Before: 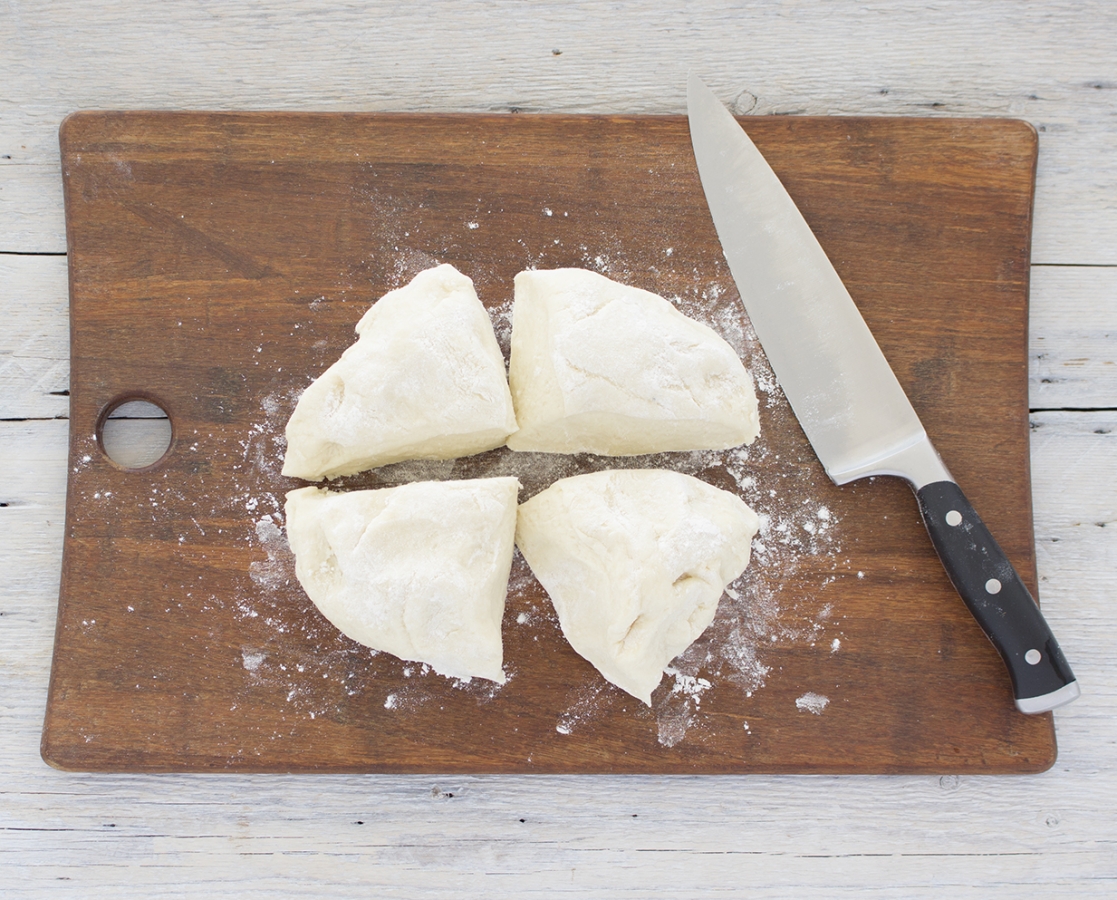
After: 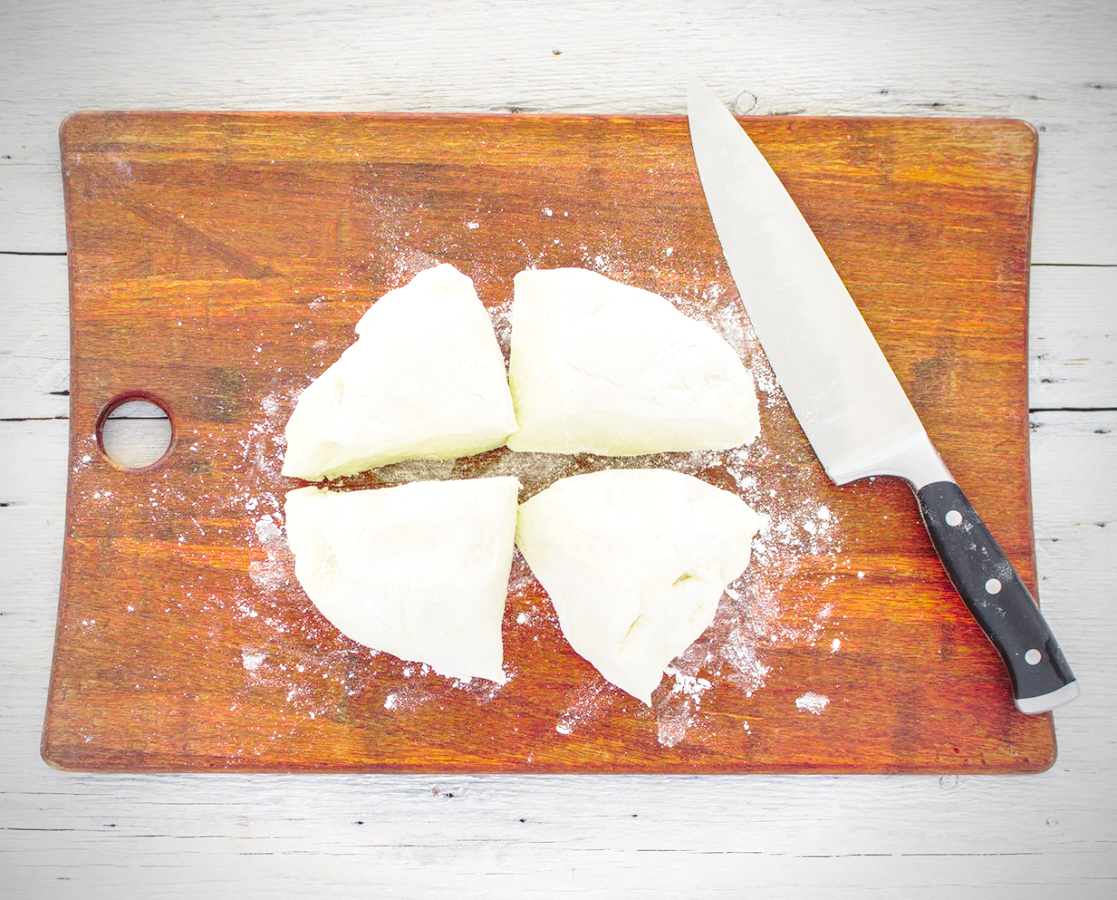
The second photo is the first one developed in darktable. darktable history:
base curve: curves: ch0 [(0, 0) (0.028, 0.03) (0.121, 0.232) (0.46, 0.748) (0.859, 0.968) (1, 1)], preserve colors none
color balance rgb: perceptual saturation grading › global saturation 25%, global vibrance 20%
color zones: curves: ch0 [(0, 0.533) (0.126, 0.533) (0.234, 0.533) (0.368, 0.357) (0.5, 0.5) (0.625, 0.5) (0.74, 0.637) (0.875, 0.5)]; ch1 [(0.004, 0.708) (0.129, 0.662) (0.25, 0.5) (0.375, 0.331) (0.496, 0.396) (0.625, 0.649) (0.739, 0.26) (0.875, 0.5) (1, 0.478)]; ch2 [(0, 0.409) (0.132, 0.403) (0.236, 0.558) (0.379, 0.448) (0.5, 0.5) (0.625, 0.5) (0.691, 0.39) (0.875, 0.5)]
local contrast: highlights 0%, shadows 0%, detail 133%
vignetting: on, module defaults
